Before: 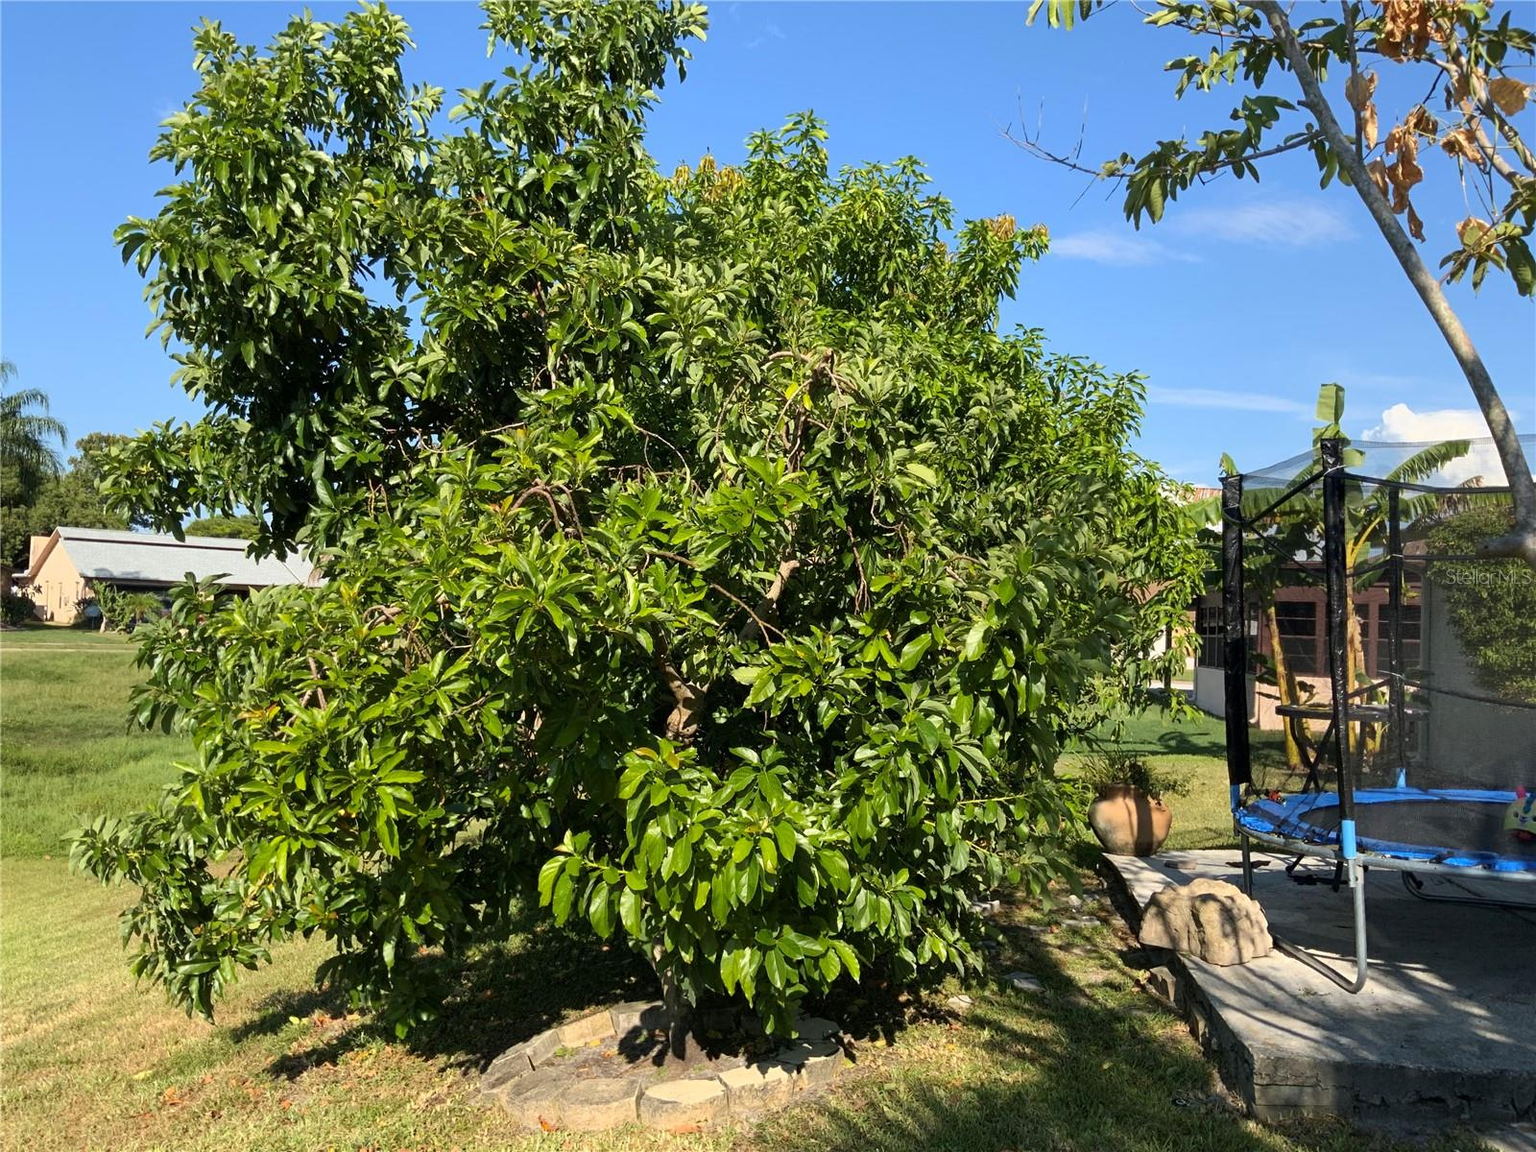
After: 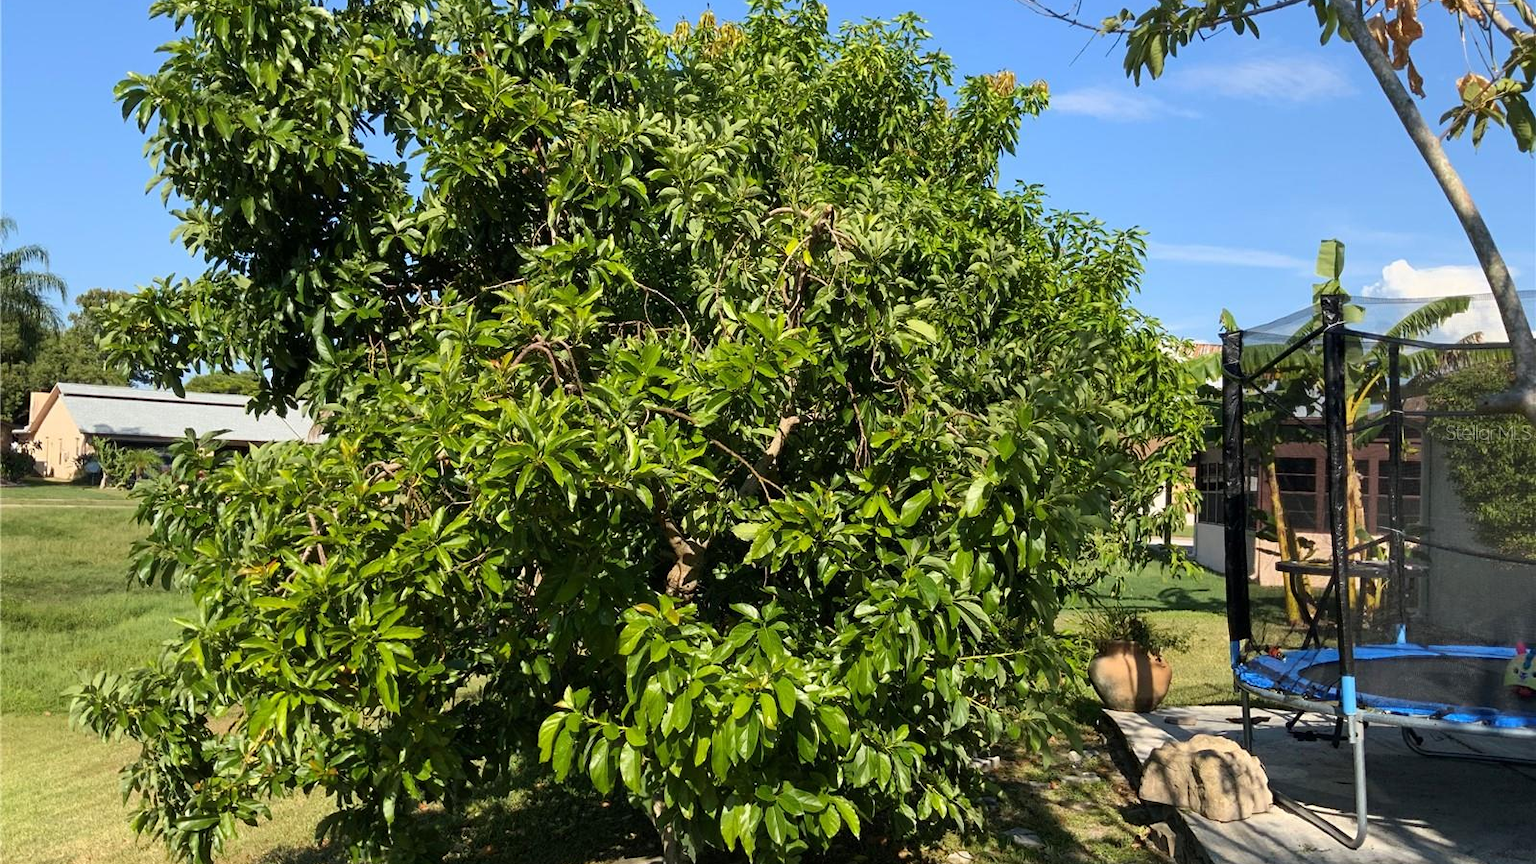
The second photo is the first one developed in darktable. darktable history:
crop and rotate: top 12.573%, bottom 12.374%
